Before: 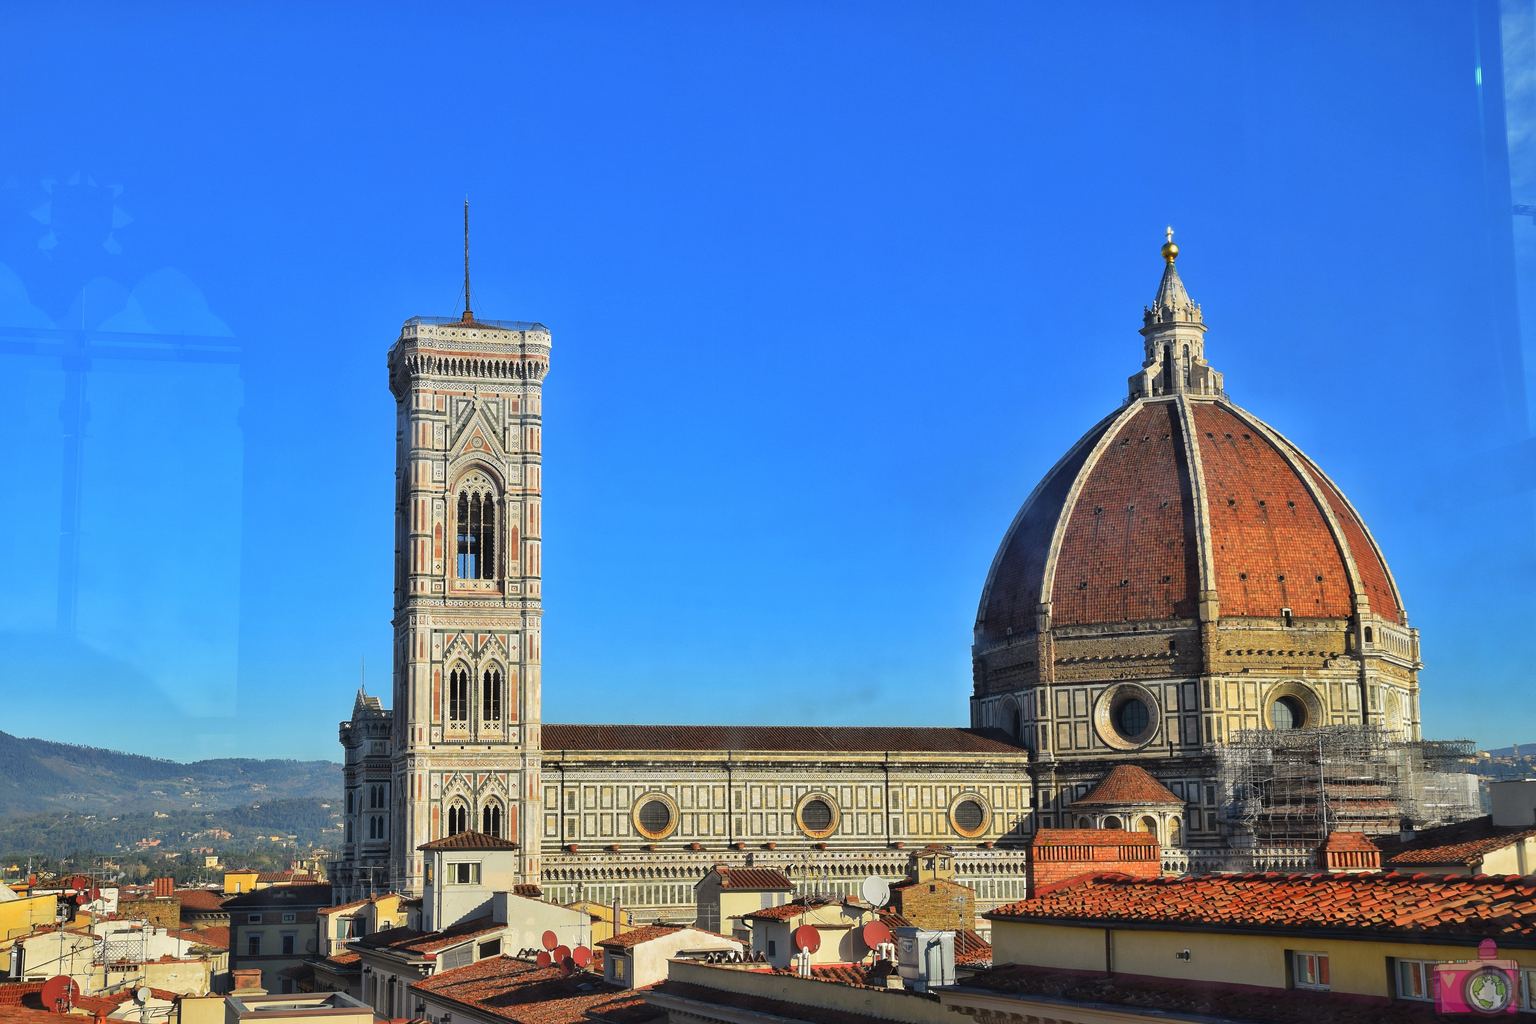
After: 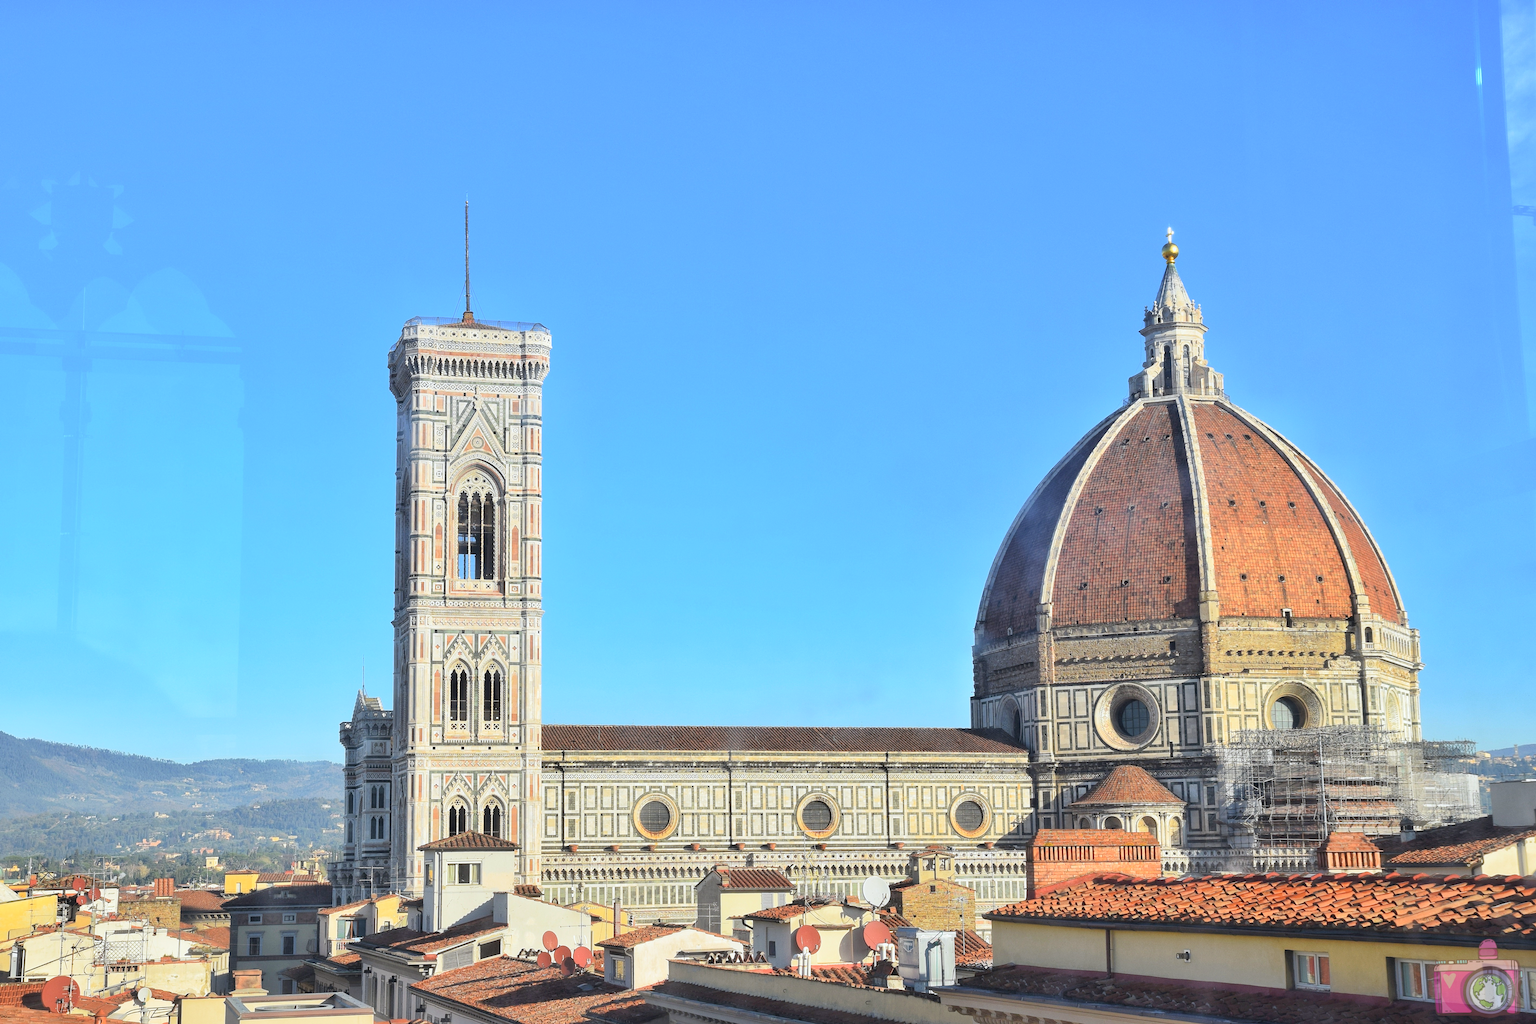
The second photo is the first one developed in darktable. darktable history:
white balance: red 0.967, blue 1.049
contrast brightness saturation: contrast 0.14, brightness 0.21
